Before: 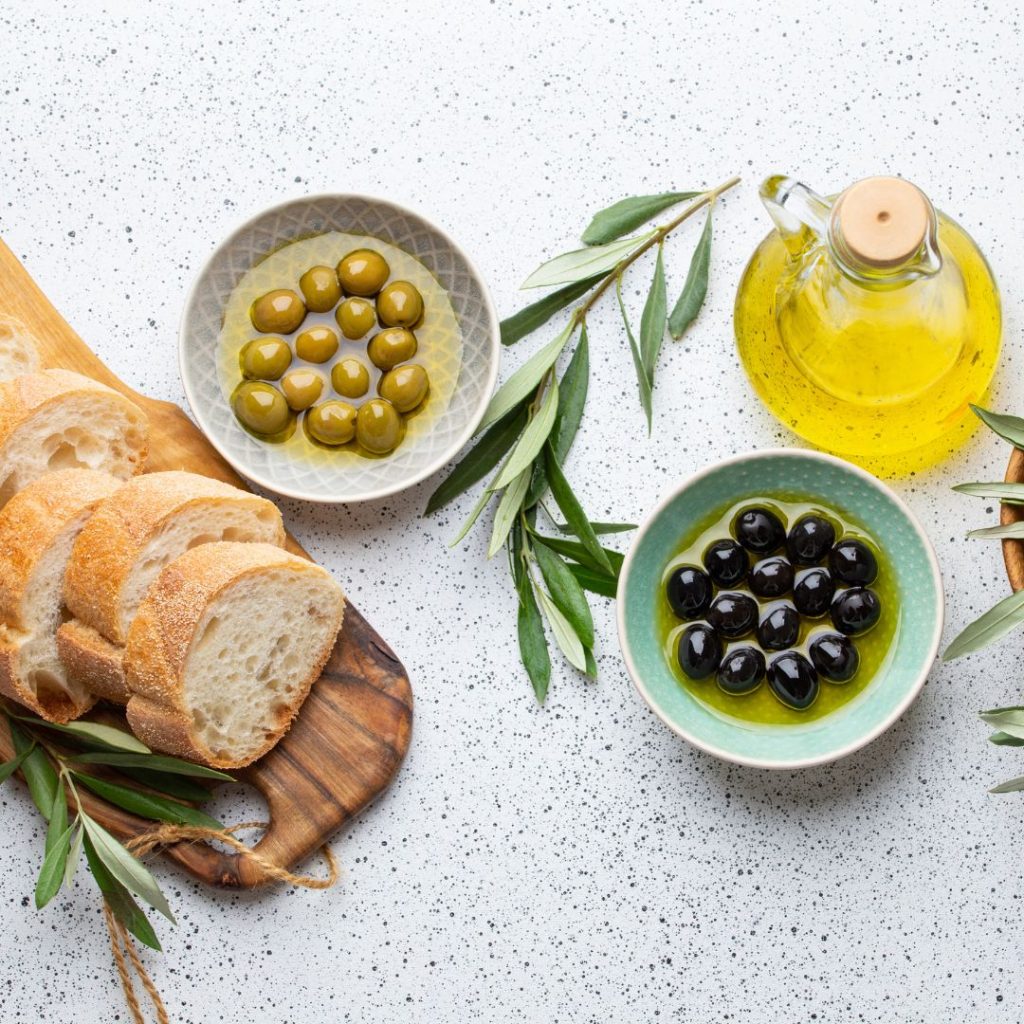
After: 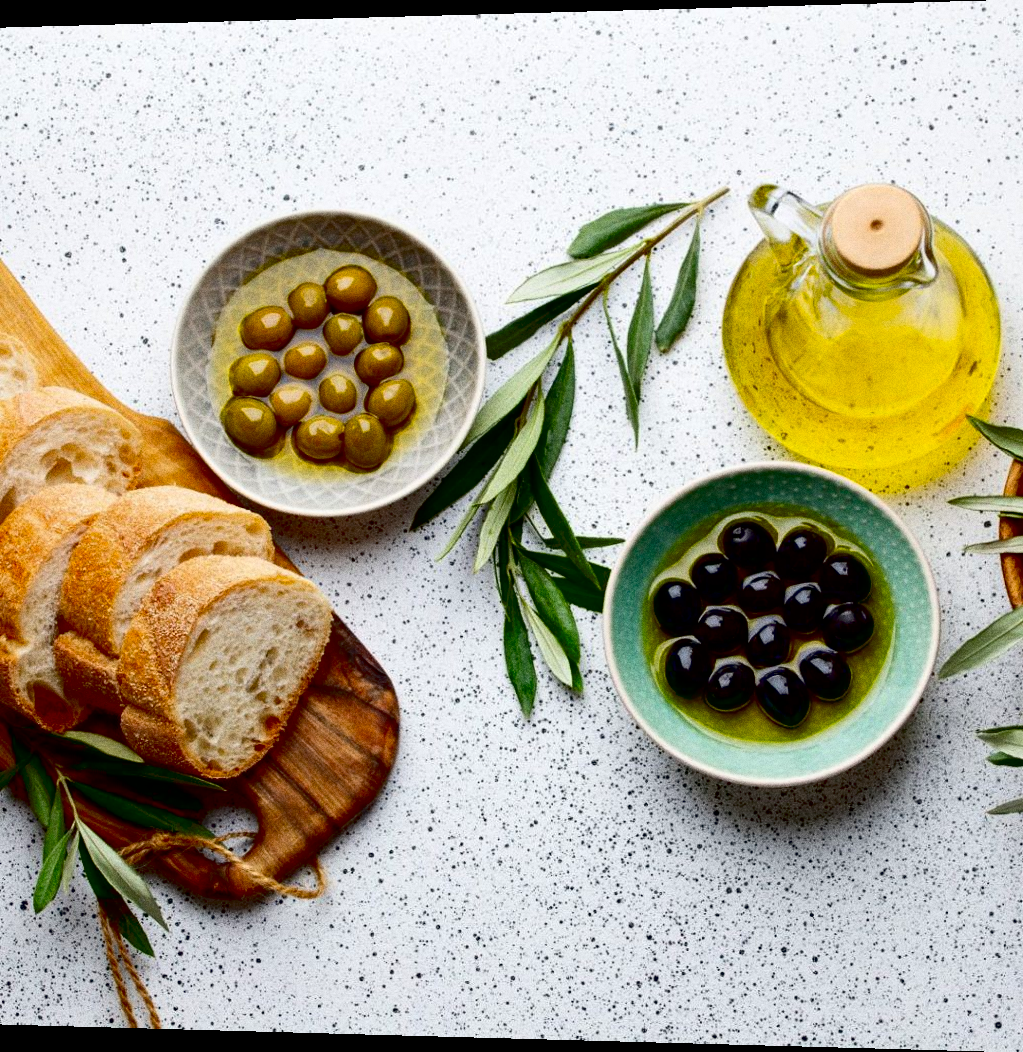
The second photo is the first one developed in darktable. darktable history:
rotate and perspective: lens shift (horizontal) -0.055, automatic cropping off
contrast brightness saturation: contrast 0.13, brightness -0.24, saturation 0.14
color correction: saturation 0.98
grain: coarseness 8.68 ISO, strength 31.94%
exposure: black level correction 0.047, exposure 0.013 EV, compensate highlight preservation false
